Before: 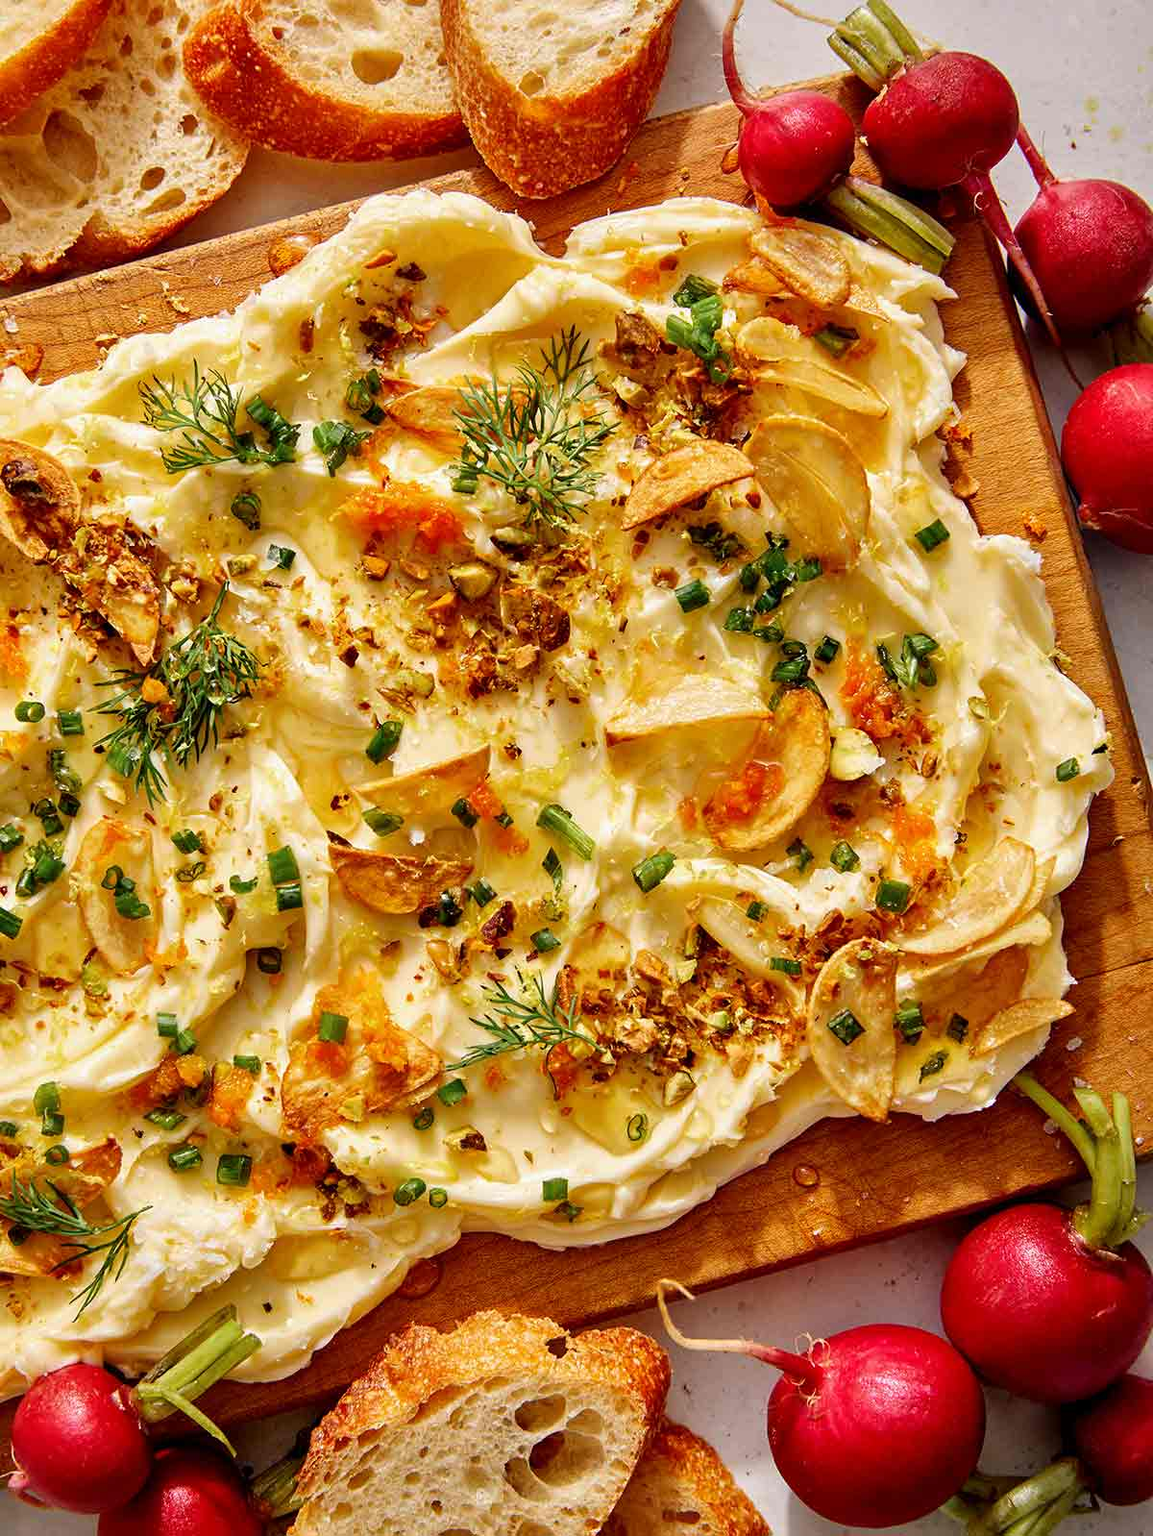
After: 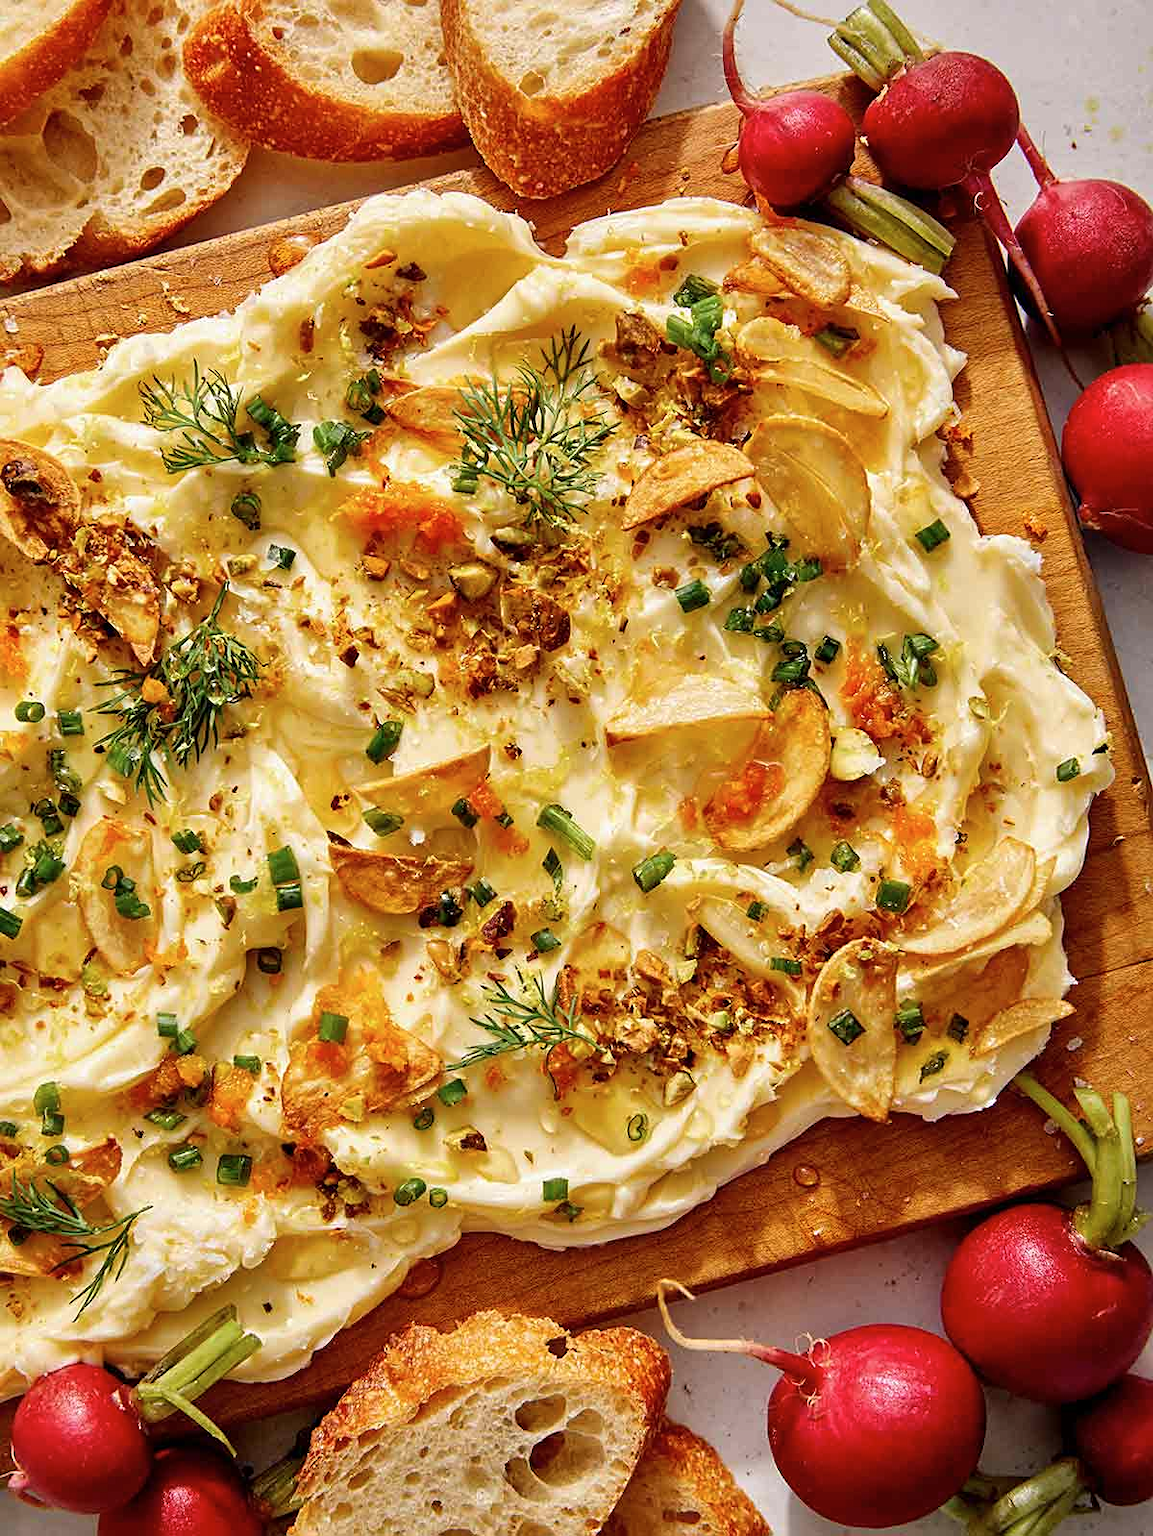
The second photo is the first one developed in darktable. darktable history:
sharpen: amount 0.218
contrast brightness saturation: contrast 0.006, saturation -0.065
